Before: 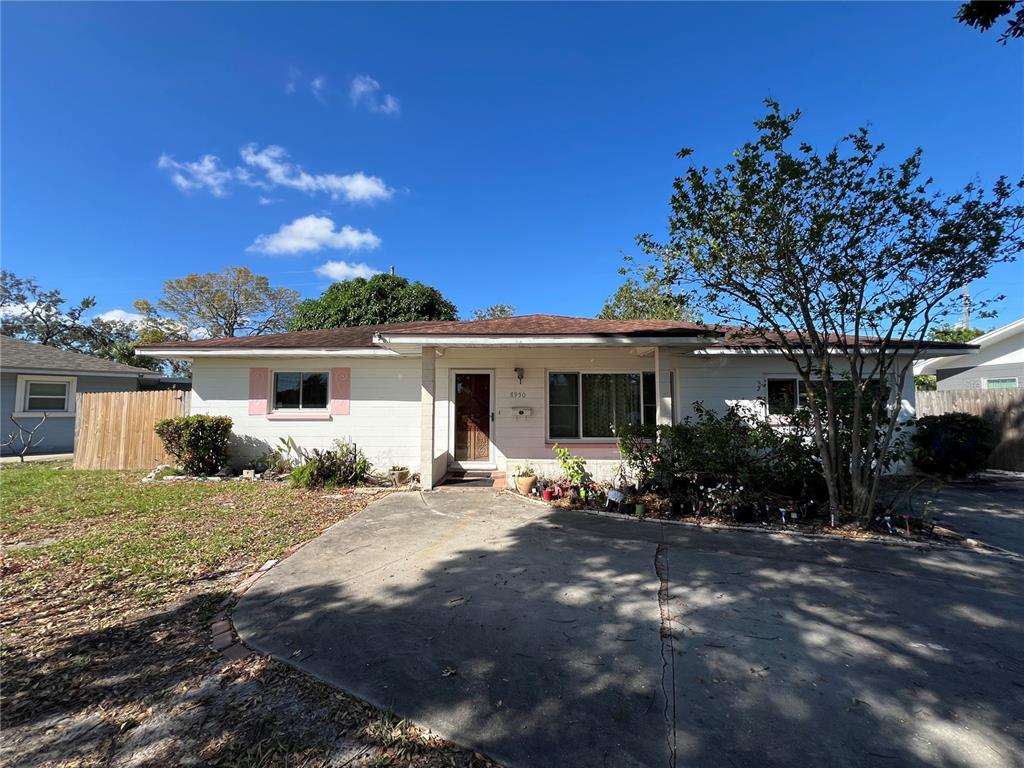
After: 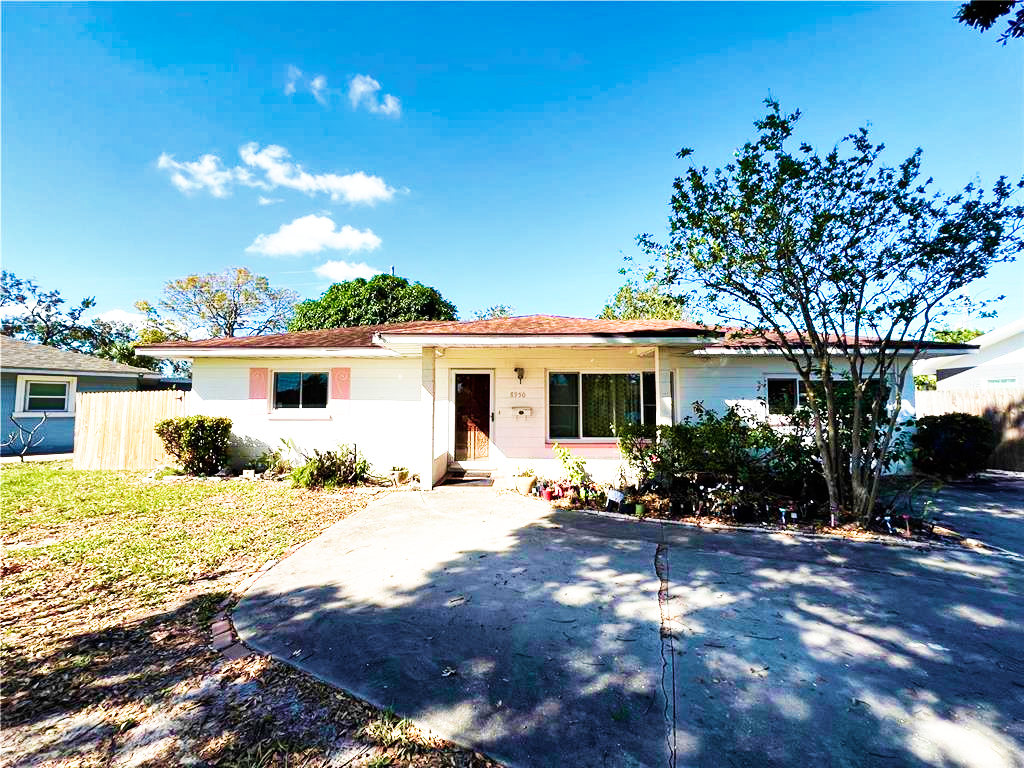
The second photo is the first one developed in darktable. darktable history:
shadows and highlights: highlights color adjustment 46.7%, low approximation 0.01, soften with gaussian
base curve: curves: ch0 [(0, 0) (0.007, 0.004) (0.027, 0.03) (0.046, 0.07) (0.207, 0.54) (0.442, 0.872) (0.673, 0.972) (1, 1)], preserve colors none
exposure: exposure 0.496 EV, compensate highlight preservation false
velvia: strength 73.94%
